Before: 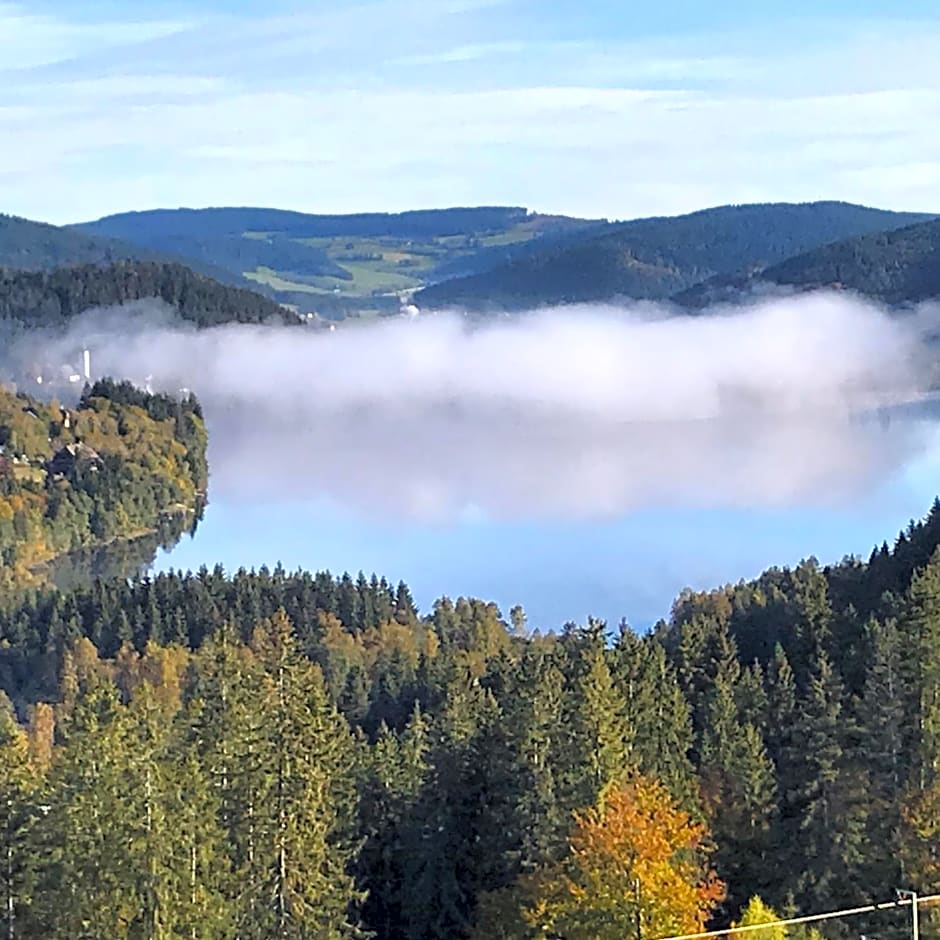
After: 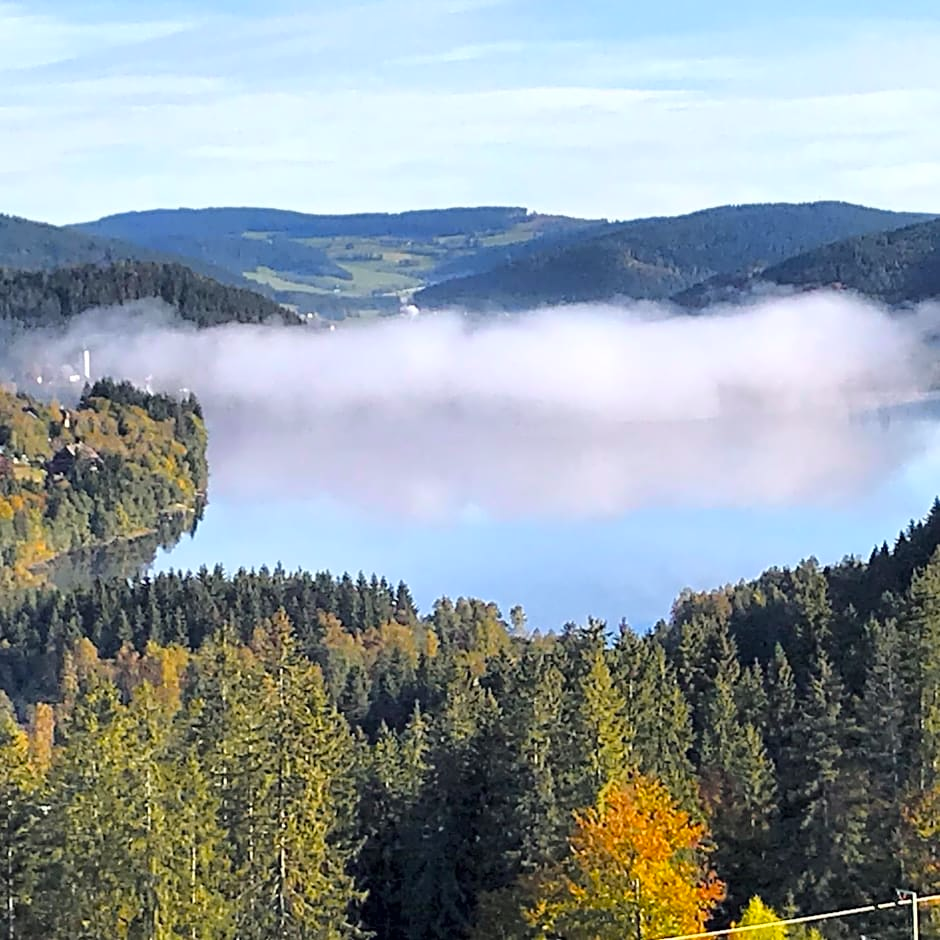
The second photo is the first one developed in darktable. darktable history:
tone curve: curves: ch0 [(0, 0.003) (0.117, 0.101) (0.257, 0.246) (0.408, 0.432) (0.611, 0.653) (0.824, 0.846) (1, 1)]; ch1 [(0, 0) (0.227, 0.197) (0.405, 0.421) (0.501, 0.501) (0.522, 0.53) (0.563, 0.572) (0.589, 0.611) (0.699, 0.709) (0.976, 0.992)]; ch2 [(0, 0) (0.208, 0.176) (0.377, 0.38) (0.5, 0.5) (0.537, 0.534) (0.571, 0.576) (0.681, 0.746) (1, 1)], color space Lab, independent channels, preserve colors none
